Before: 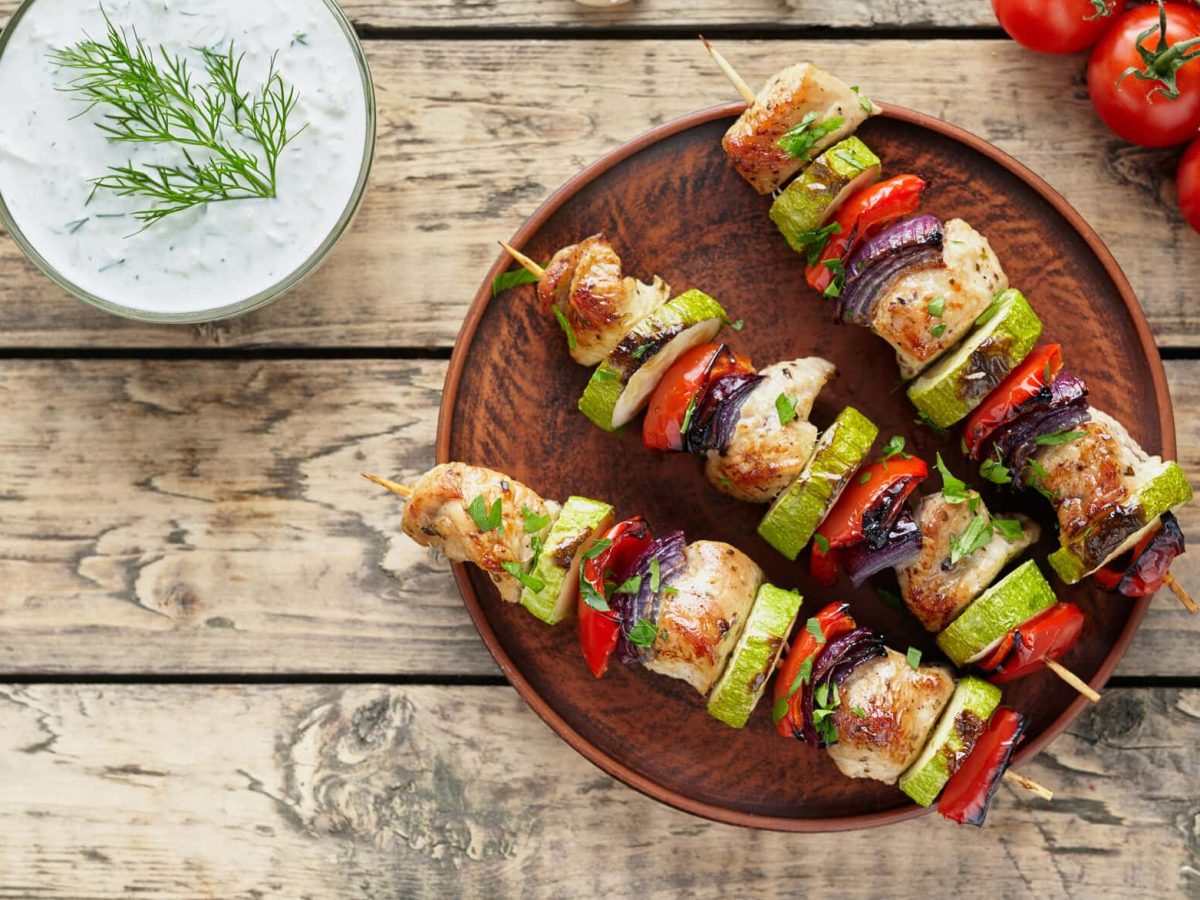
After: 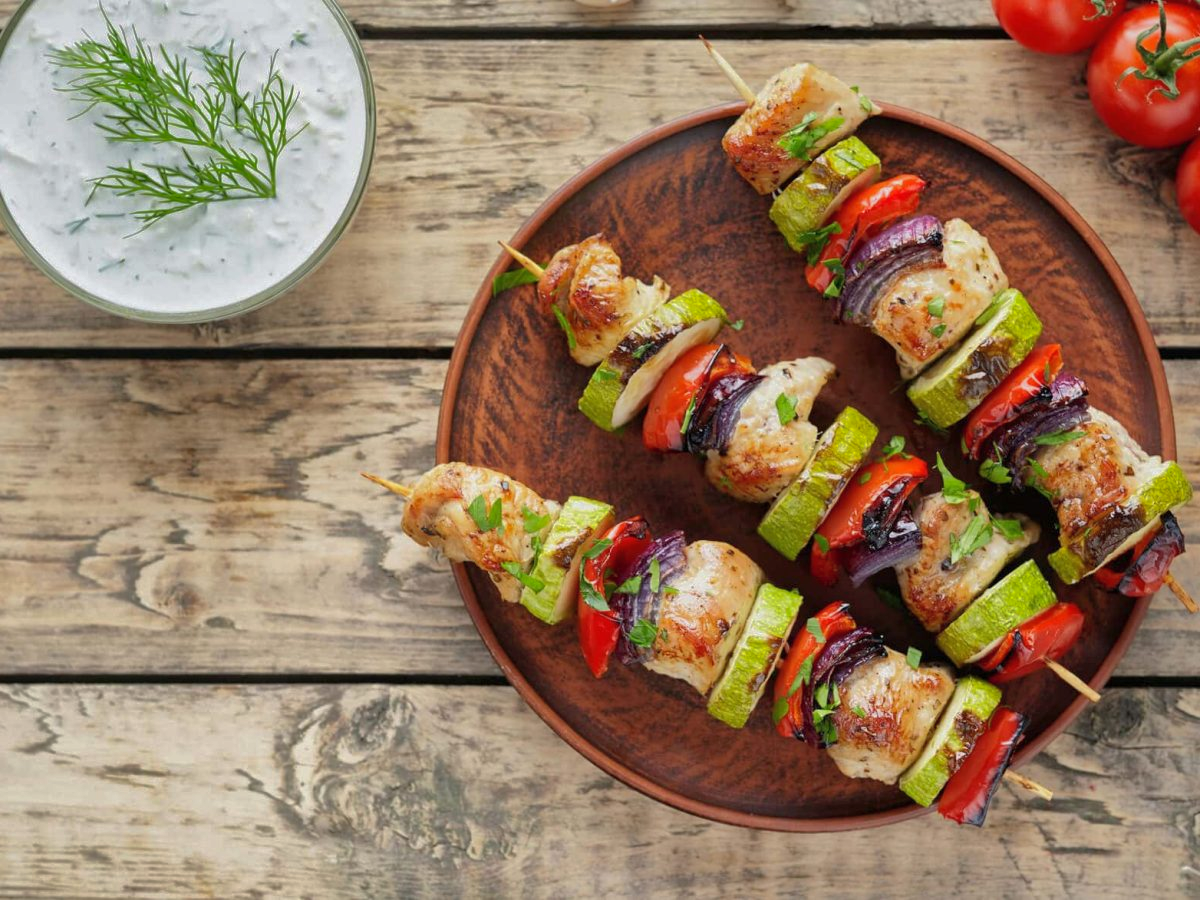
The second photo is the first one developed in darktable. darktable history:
shadows and highlights: shadows 39.78, highlights -60.04
